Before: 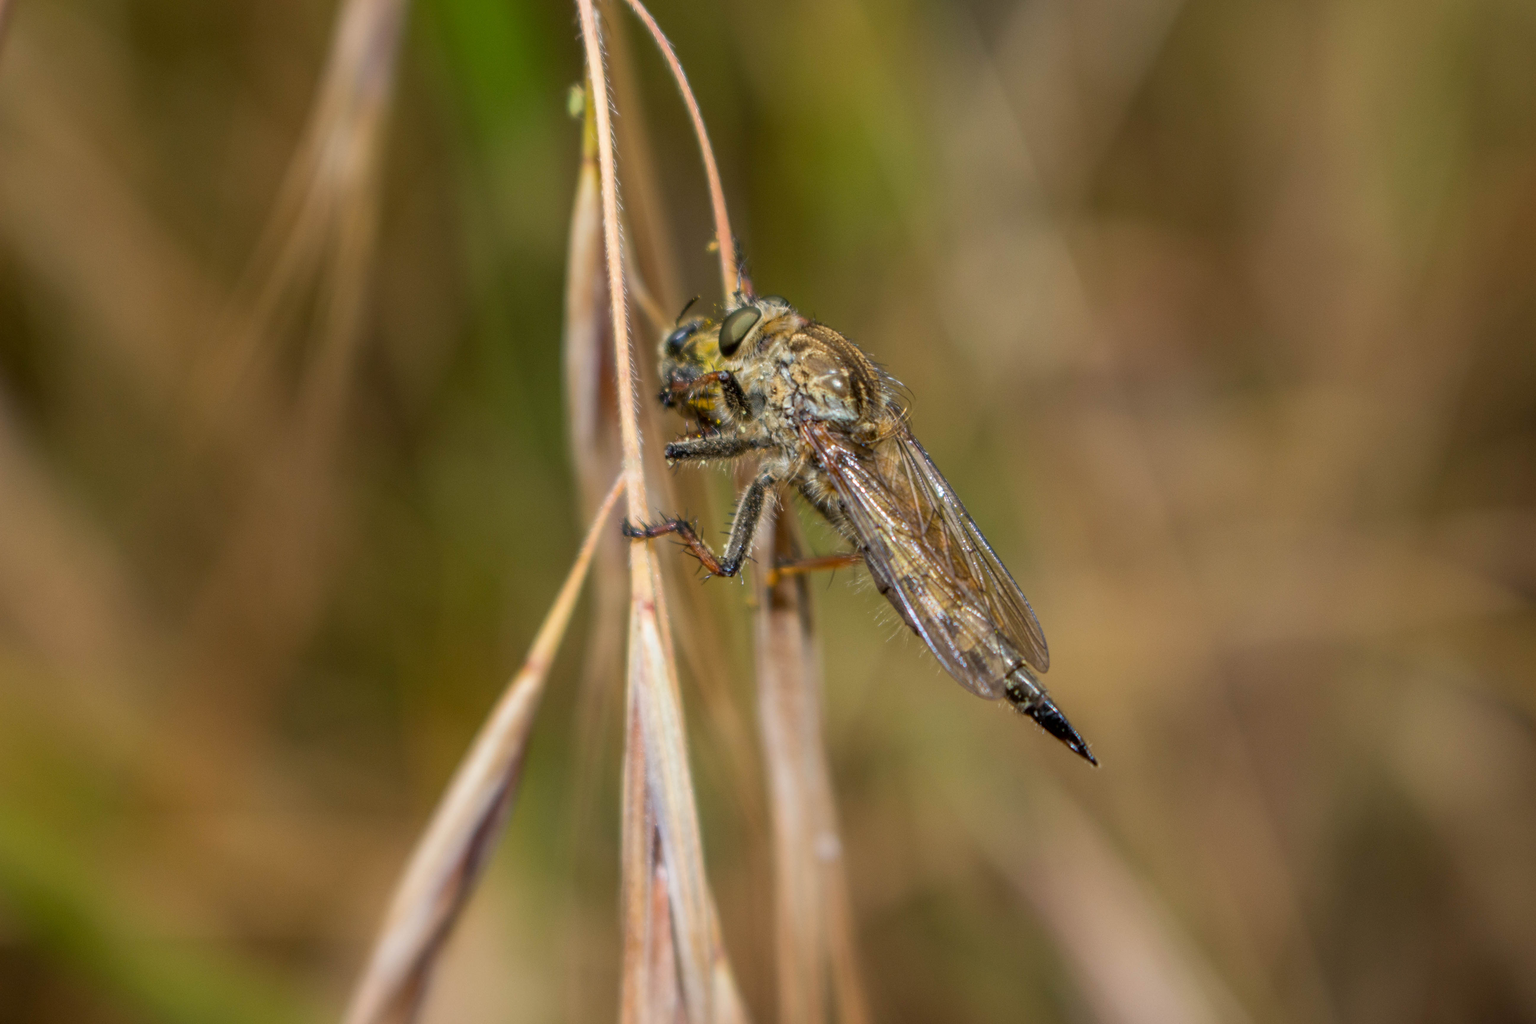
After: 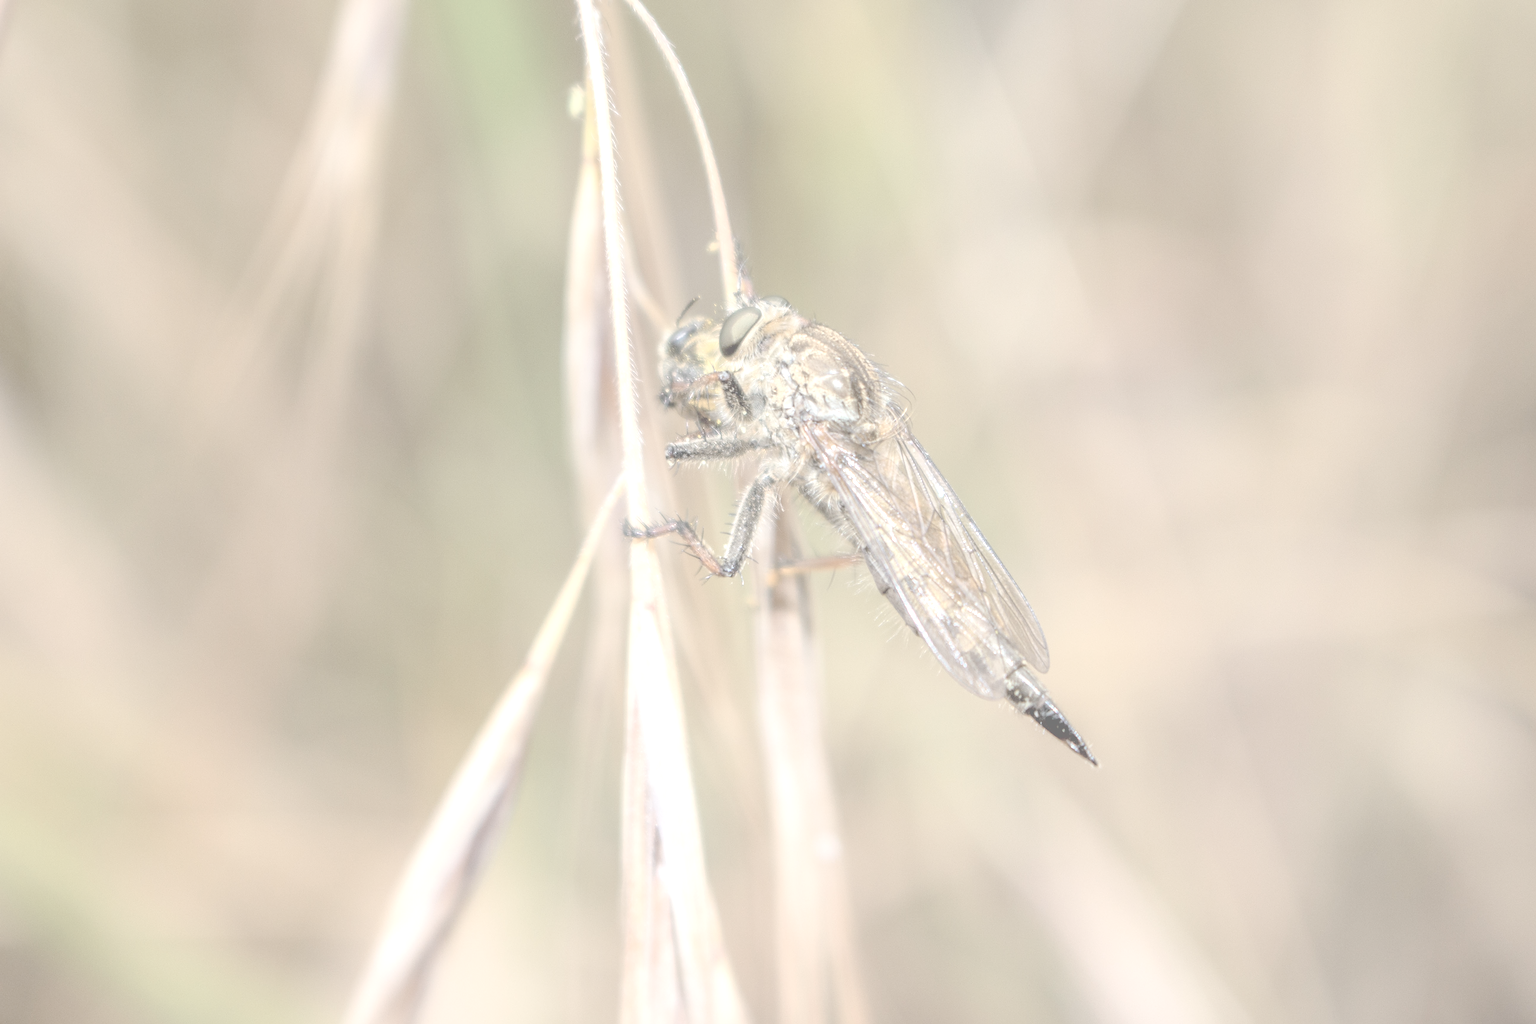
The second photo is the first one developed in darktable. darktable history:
contrast brightness saturation: contrast -0.331, brightness 0.752, saturation -0.782
exposure: black level correction 0.002, exposure 1.996 EV, compensate highlight preservation false
sharpen: on, module defaults
